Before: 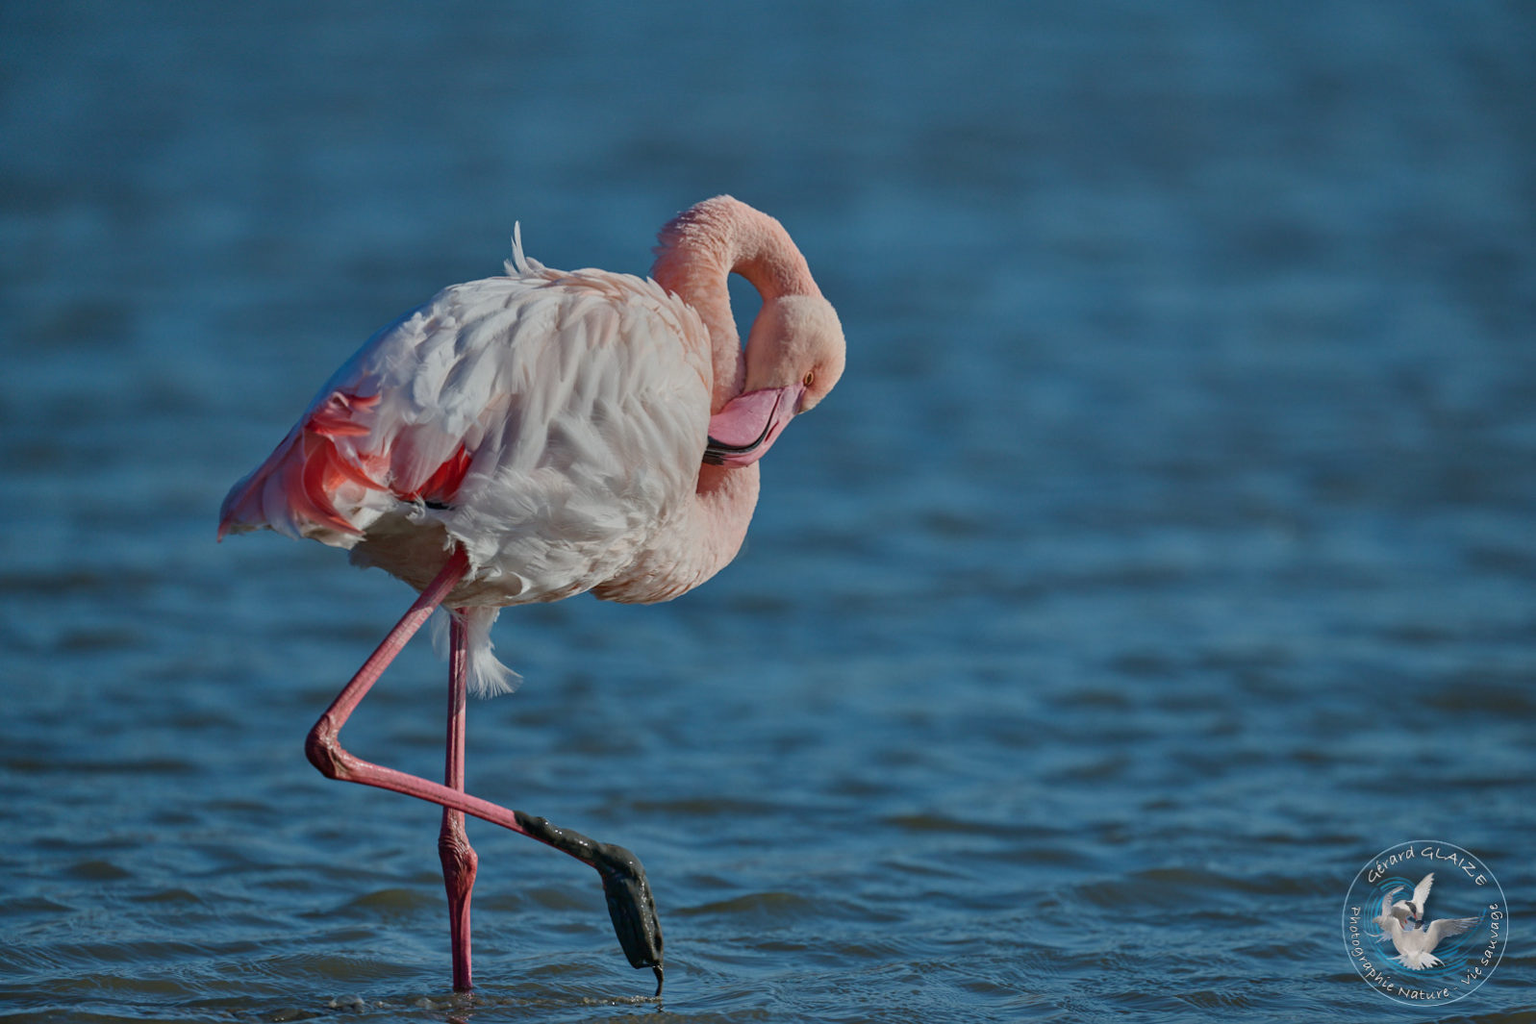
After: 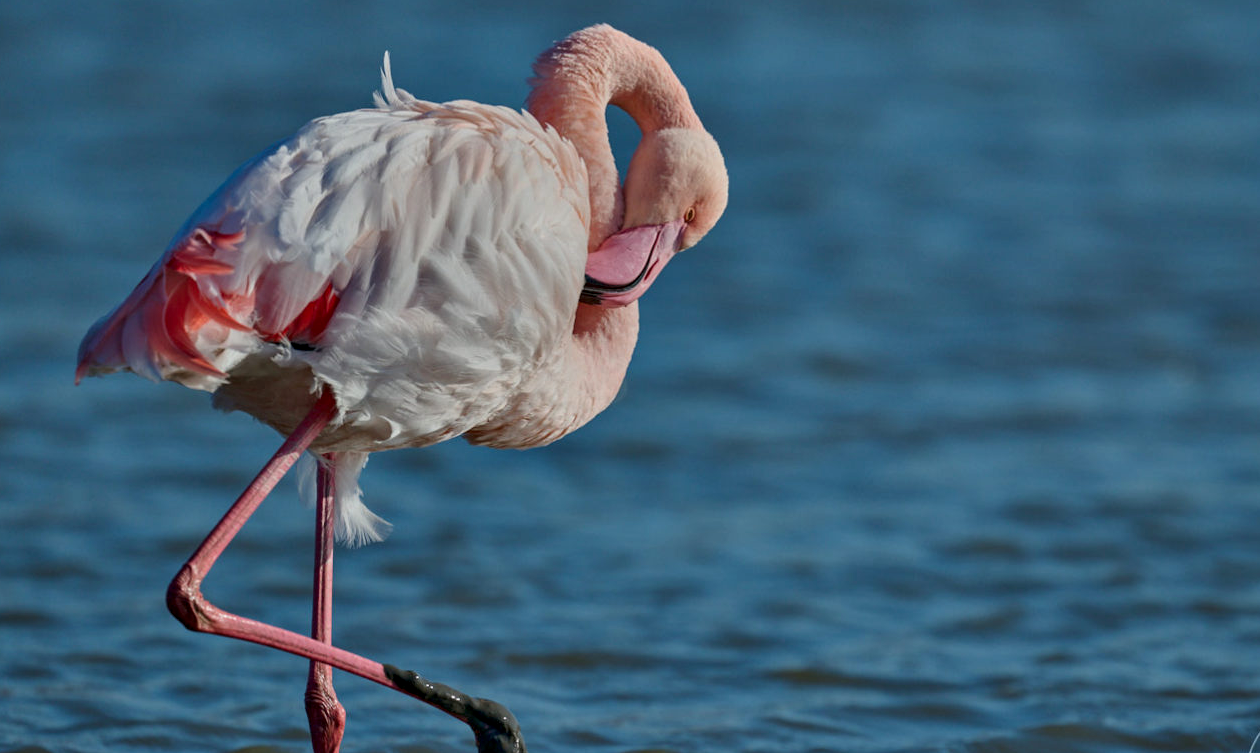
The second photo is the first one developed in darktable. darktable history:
contrast equalizer: y [[0.627 ×6], [0.563 ×6], [0 ×6], [0 ×6], [0 ×6]], mix 0.271
crop: left 9.471%, top 16.889%, right 11.127%, bottom 12.315%
